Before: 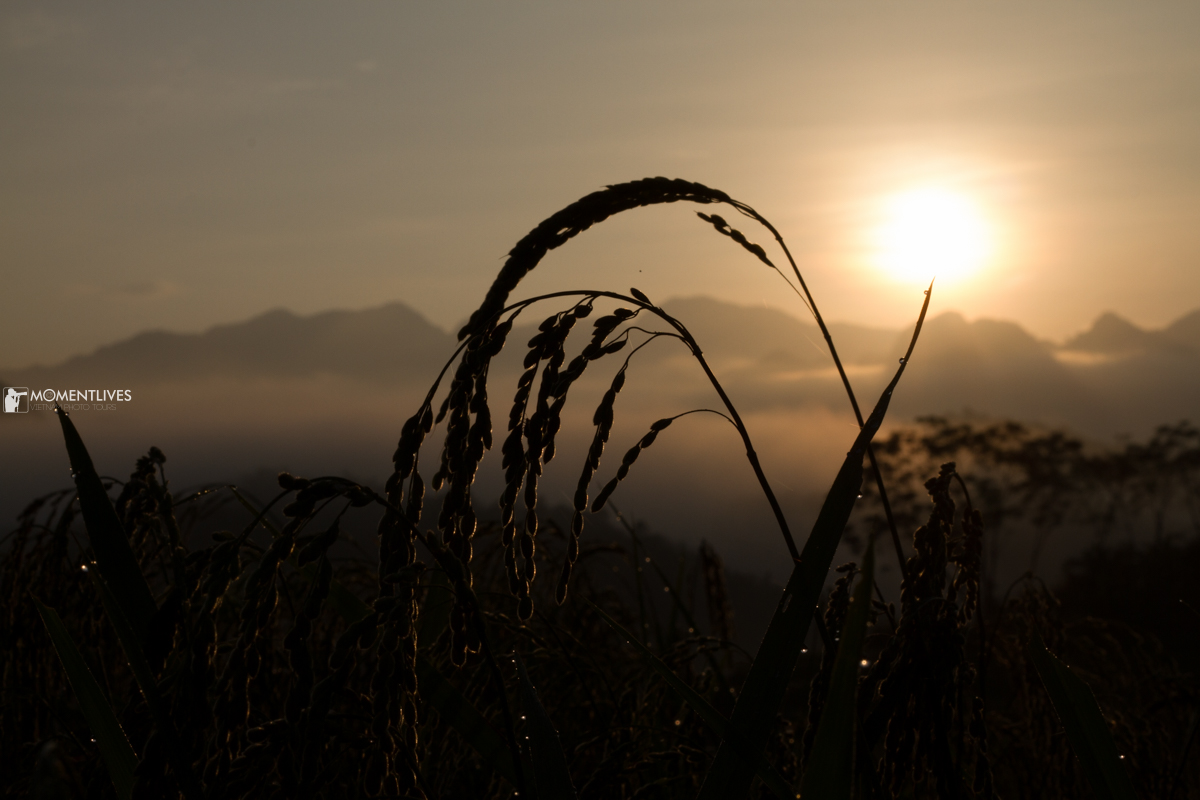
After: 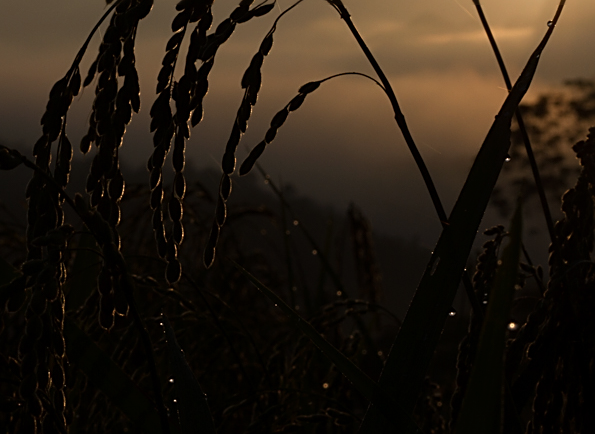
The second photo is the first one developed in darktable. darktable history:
crop: left 29.373%, top 42.202%, right 21.02%, bottom 3.482%
exposure: exposure -0.144 EV, compensate exposure bias true, compensate highlight preservation false
sharpen: on, module defaults
